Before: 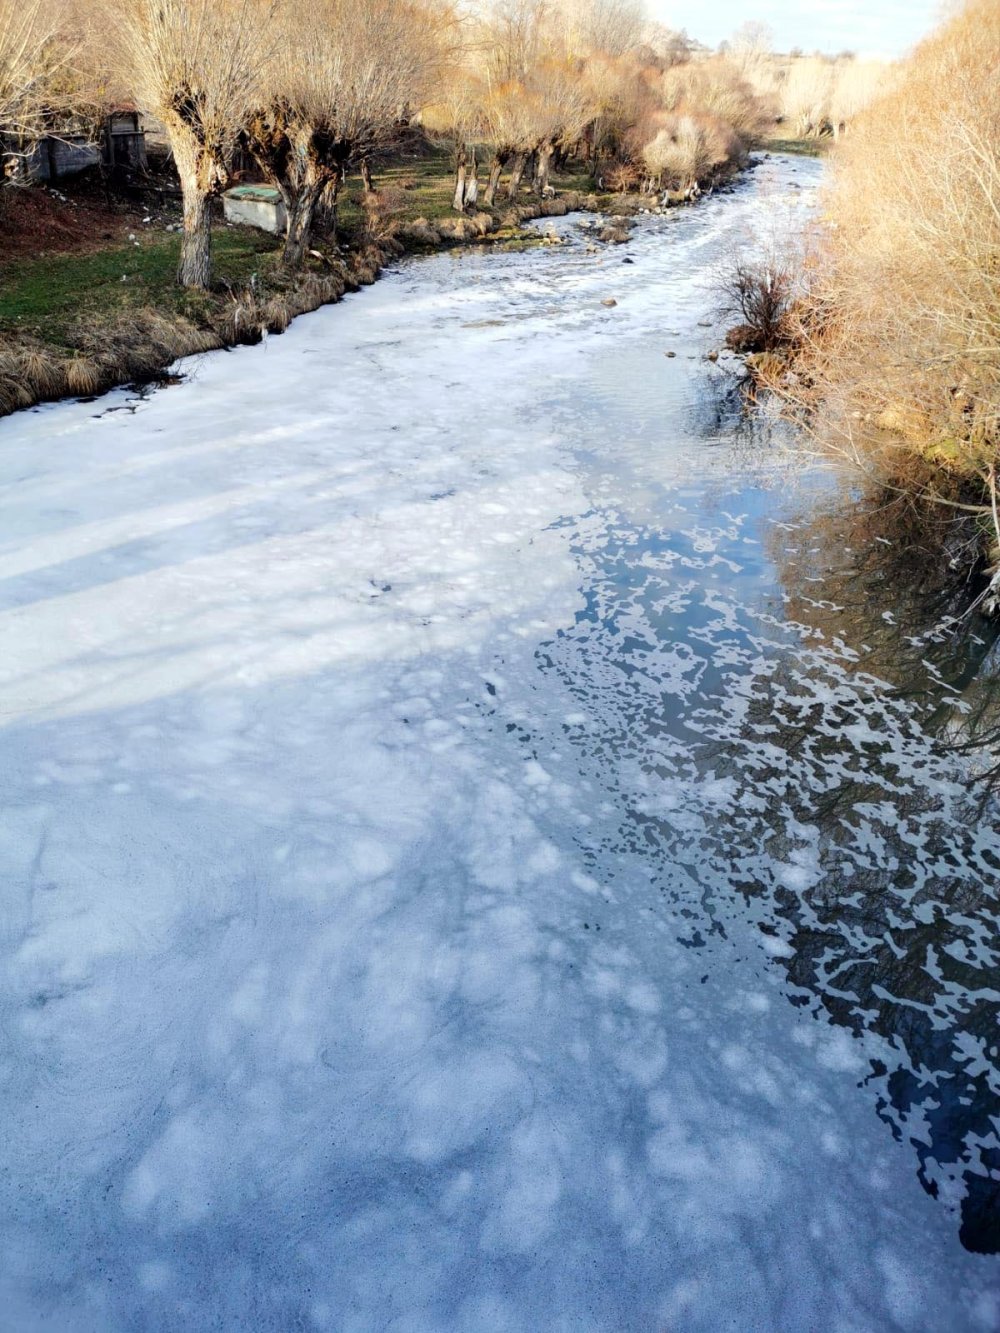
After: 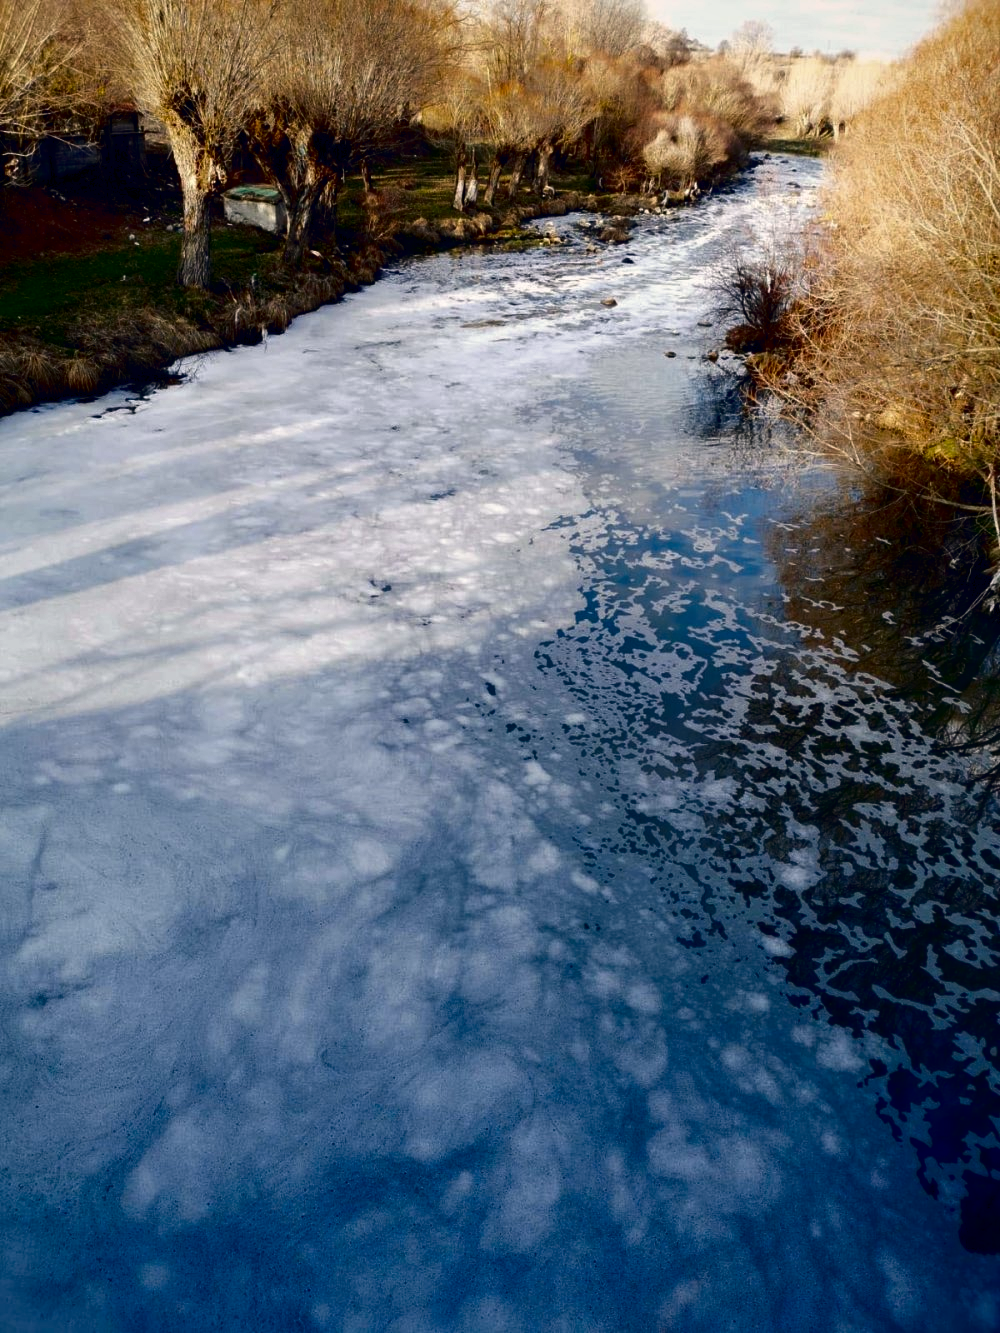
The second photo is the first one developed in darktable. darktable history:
contrast brightness saturation: contrast 0.09, brightness -0.59, saturation 0.17
vignetting: brightness -0.233, saturation 0.141
exposure: compensate highlight preservation false
color balance rgb: shadows lift › hue 87.51°, highlights gain › chroma 1.62%, highlights gain › hue 55.1°, global offset › chroma 0.06%, global offset › hue 253.66°, linear chroma grading › global chroma 0.5%
